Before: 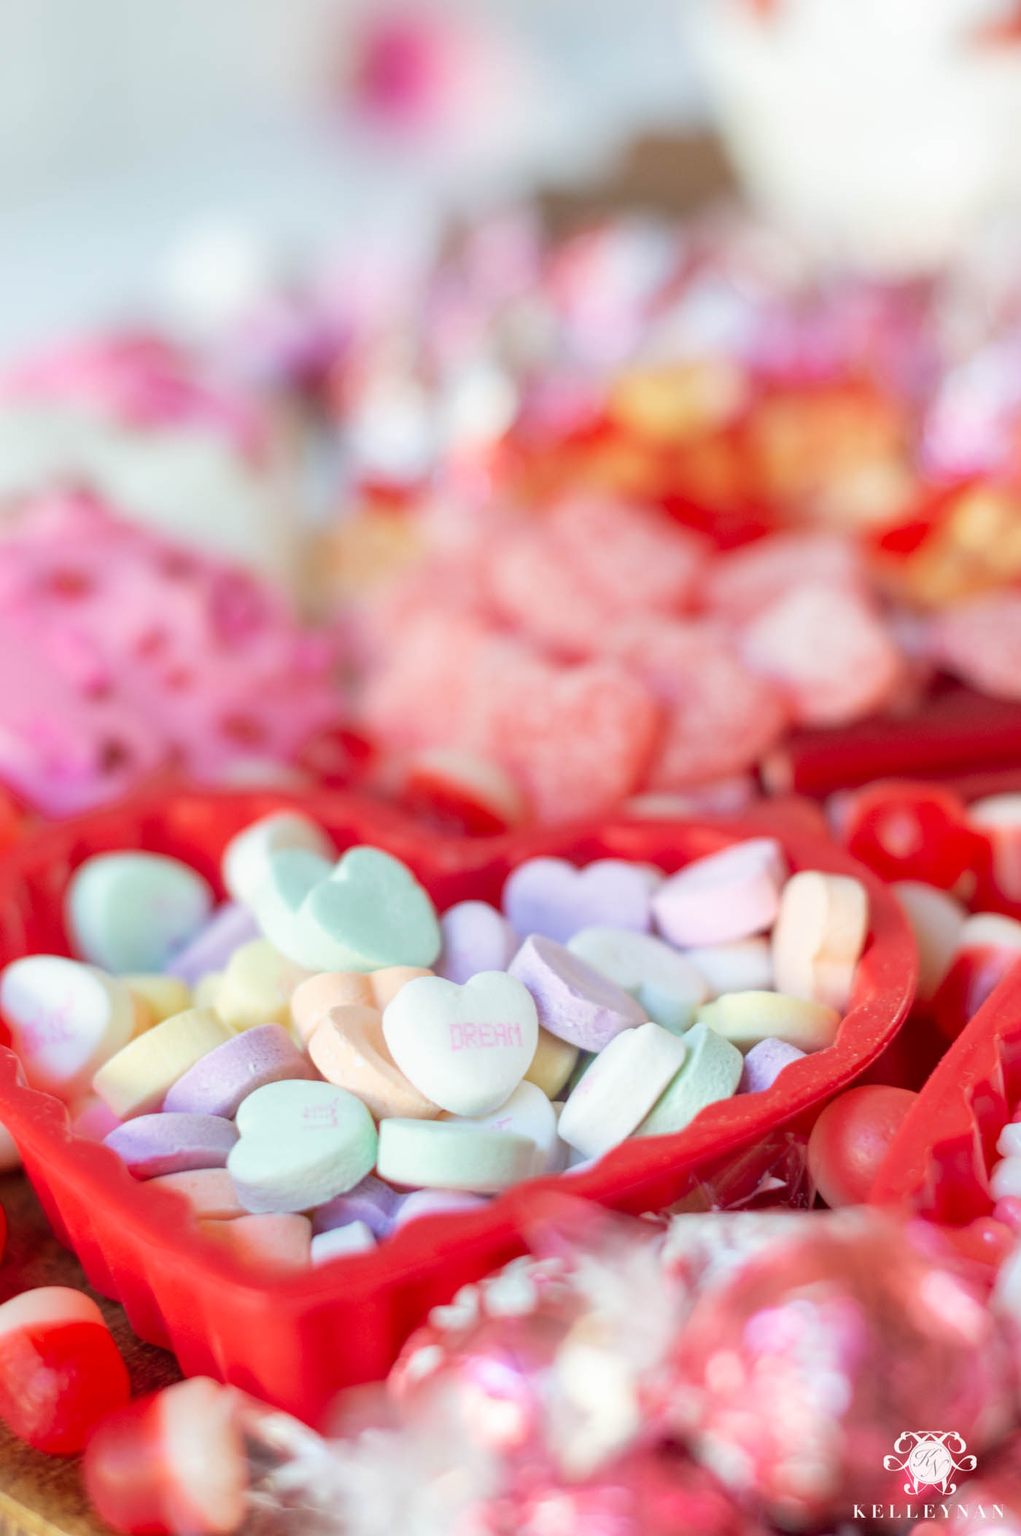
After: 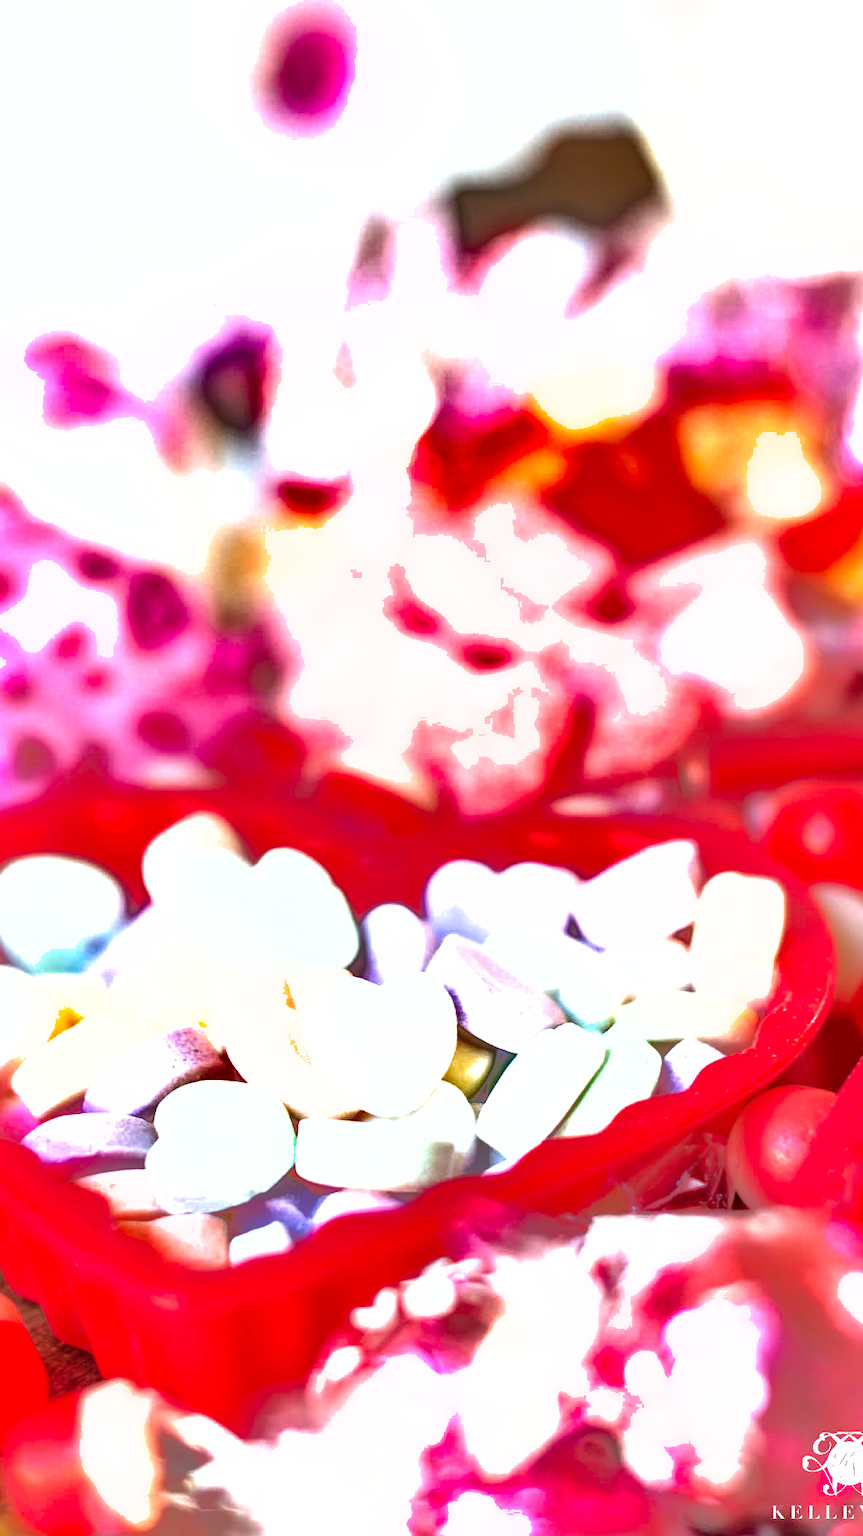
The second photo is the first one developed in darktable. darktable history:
shadows and highlights: shadows -19.77, highlights -73.2
exposure: exposure 1.089 EV, compensate exposure bias true, compensate highlight preservation false
crop: left 8.035%, right 7.455%
levels: black 3.81%
